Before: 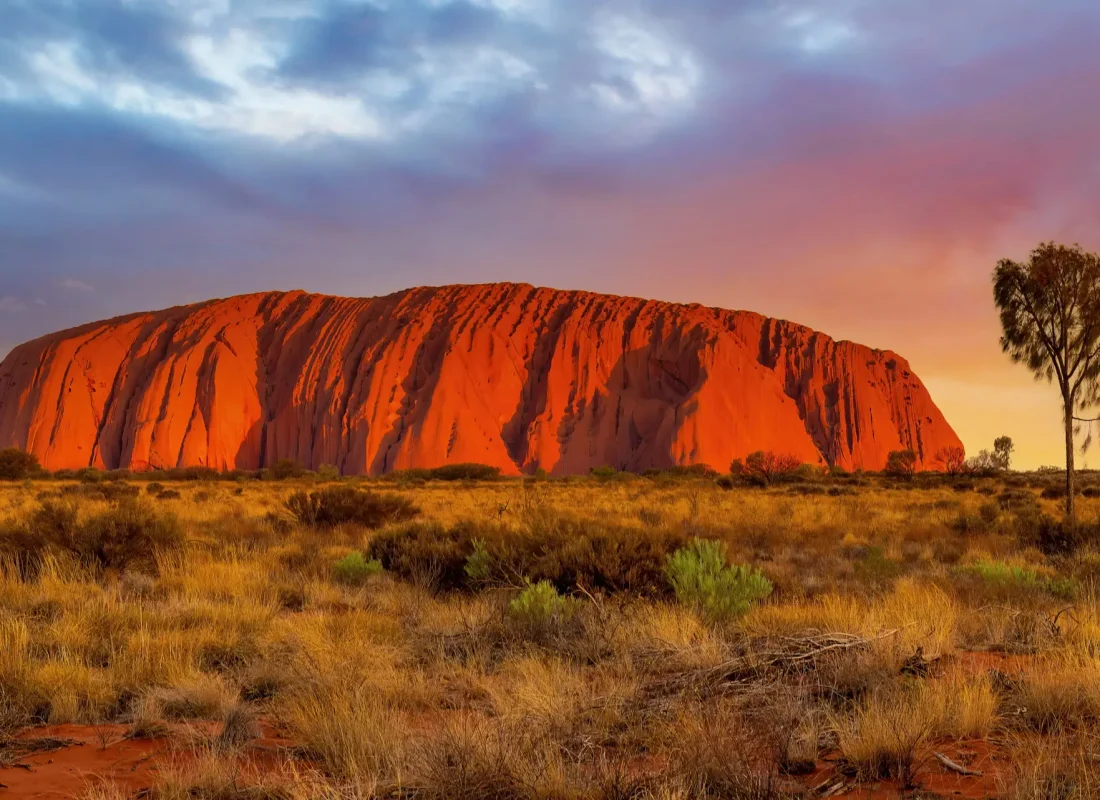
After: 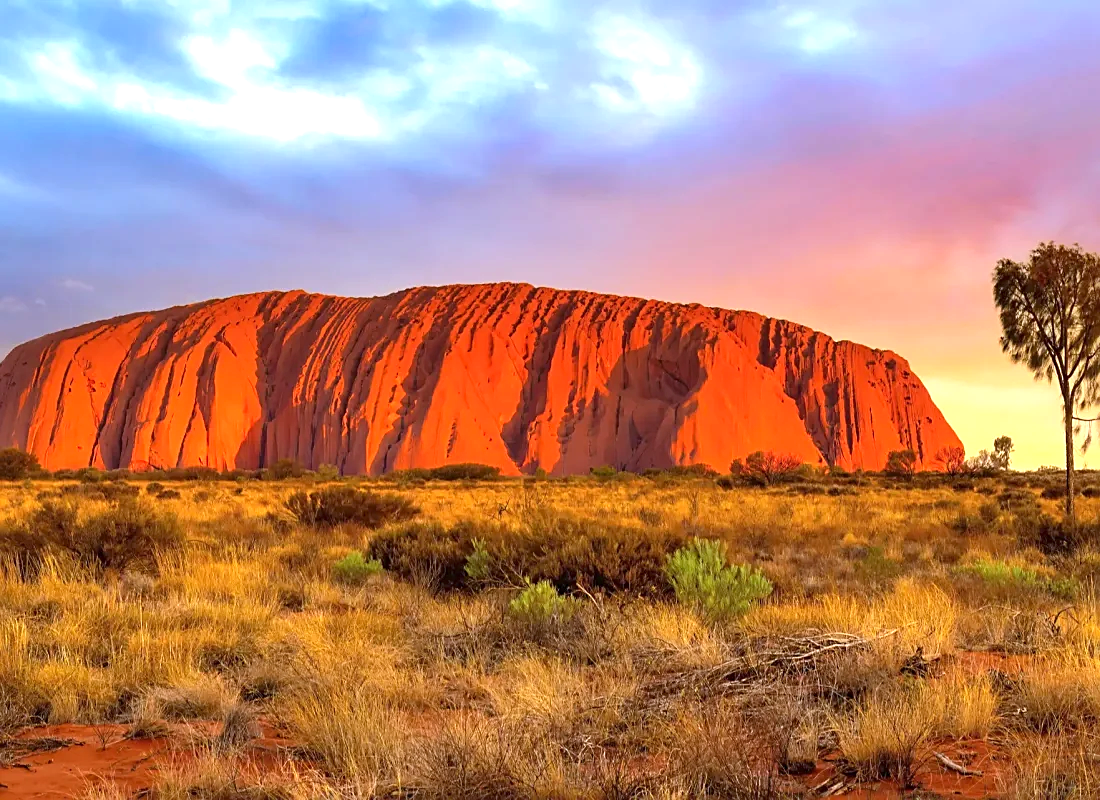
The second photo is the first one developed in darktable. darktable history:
exposure: black level correction 0, exposure 1 EV, compensate highlight preservation false
white balance: red 0.954, blue 1.079
sharpen: on, module defaults
